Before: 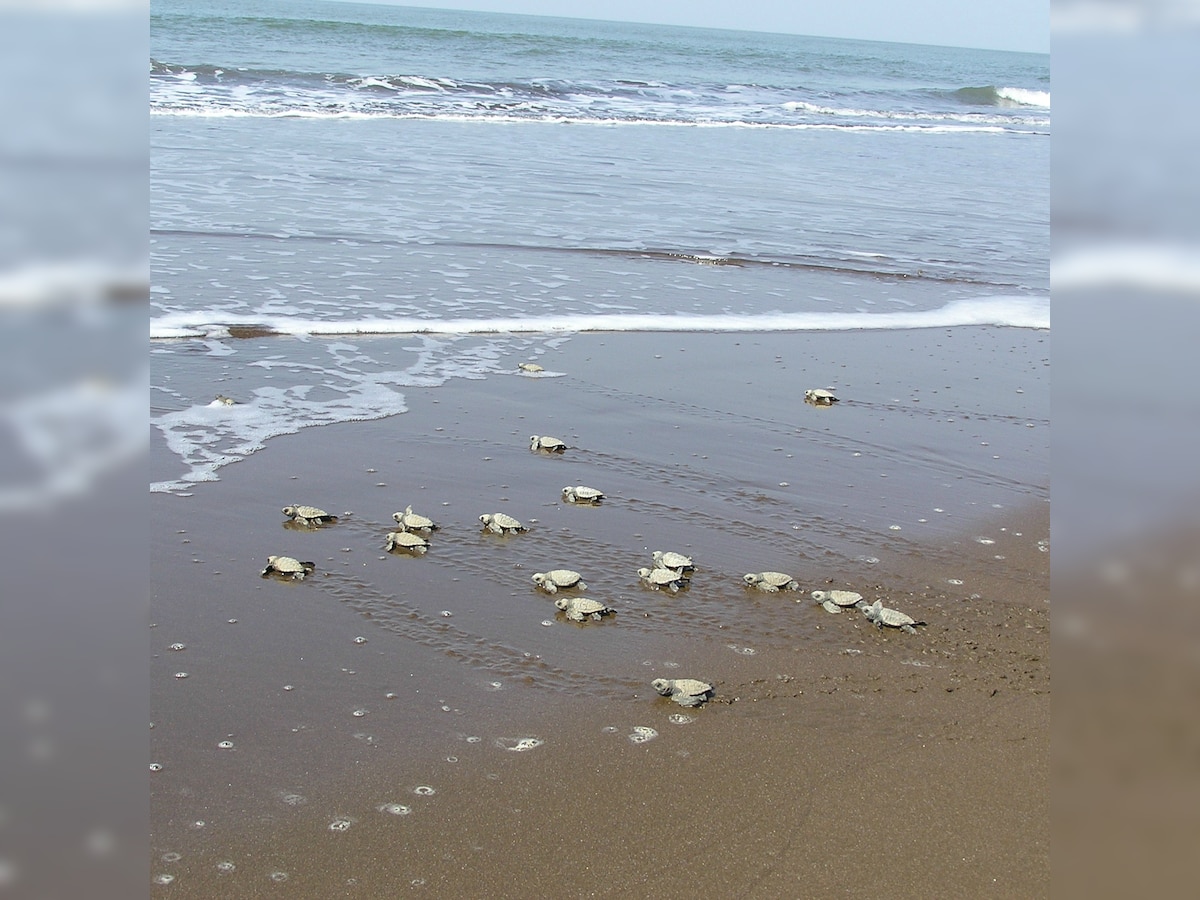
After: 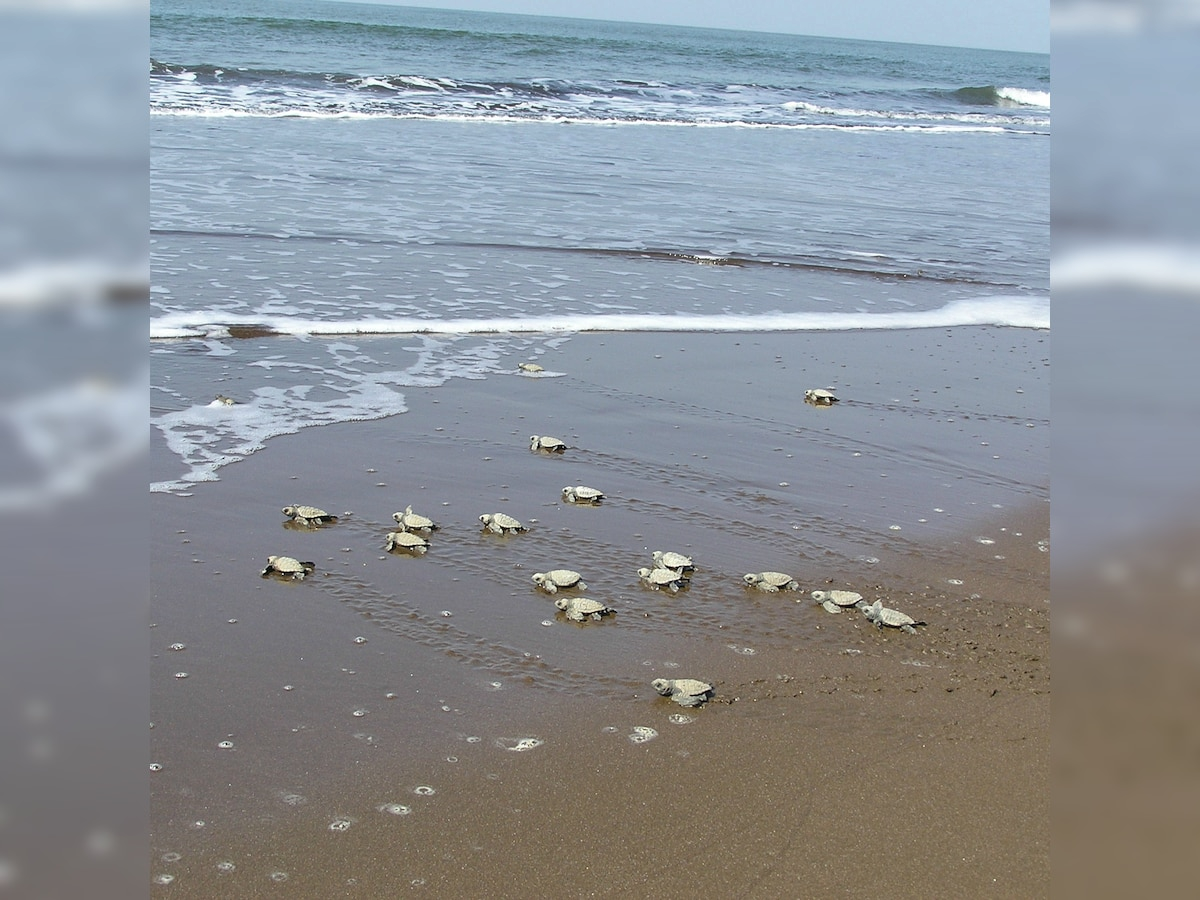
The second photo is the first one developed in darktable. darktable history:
color balance: contrast fulcrum 17.78%
shadows and highlights: soften with gaussian
